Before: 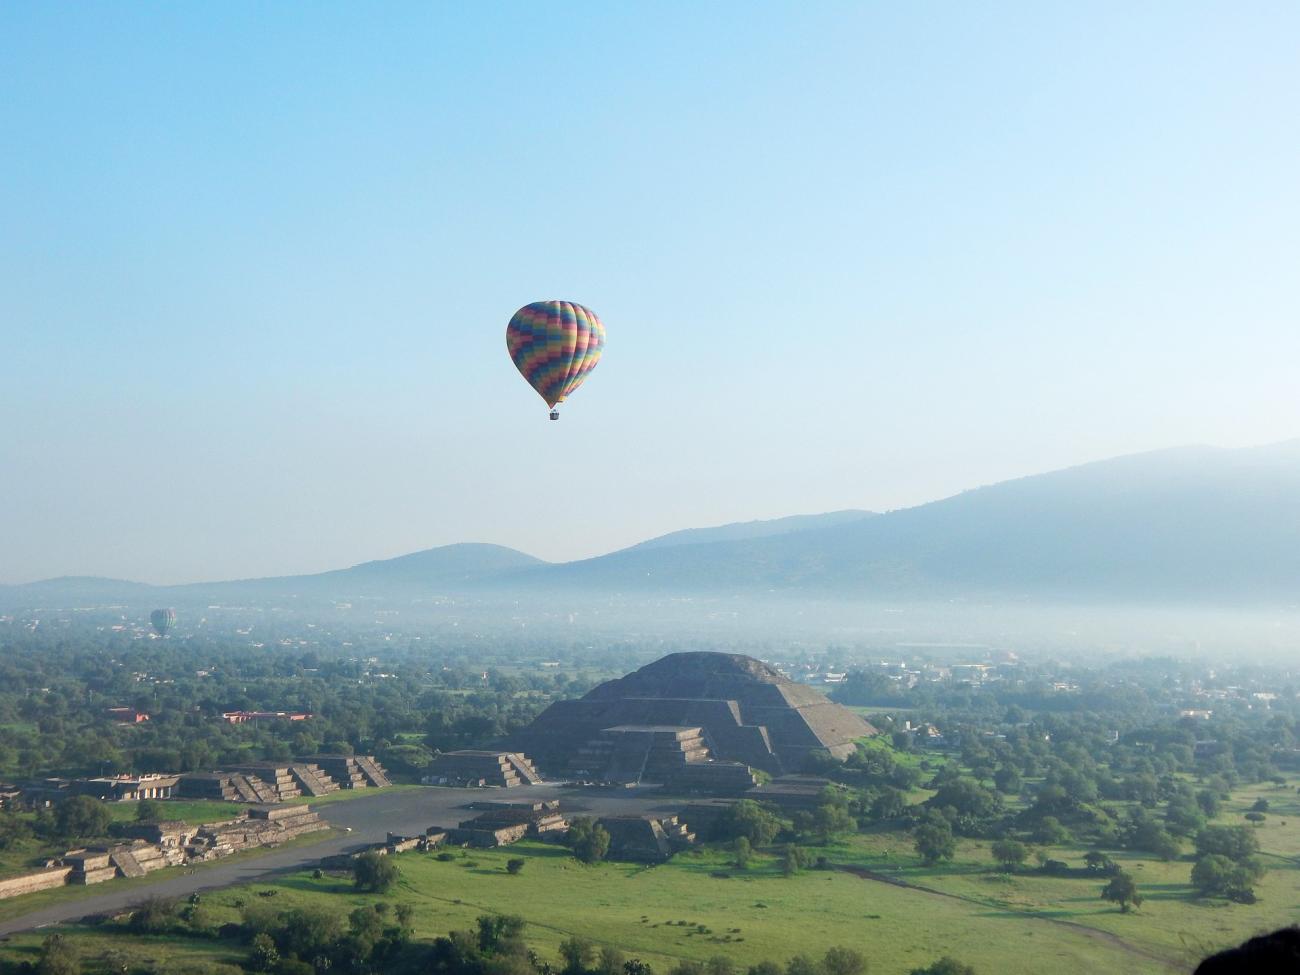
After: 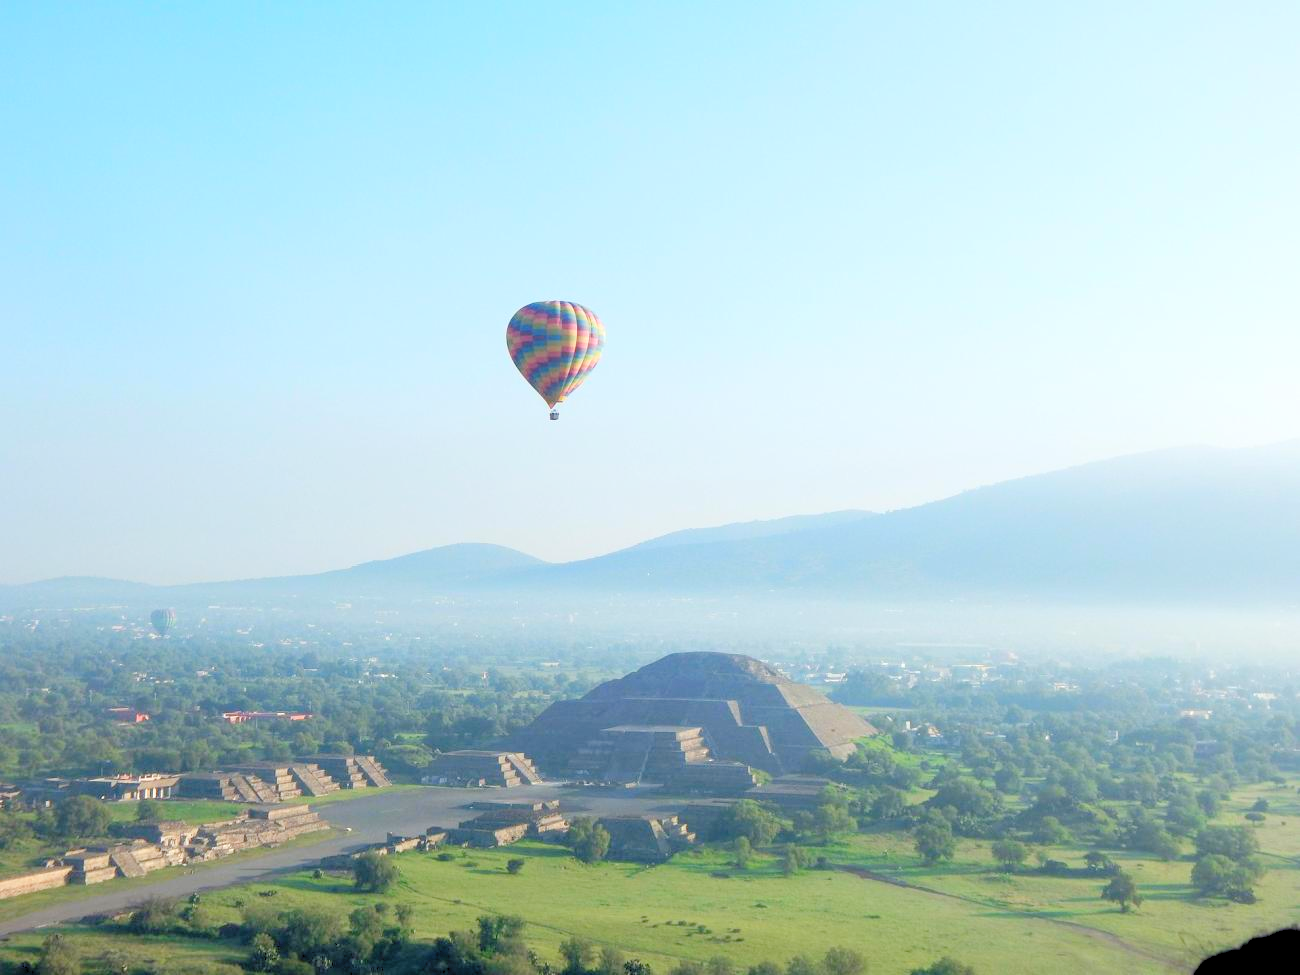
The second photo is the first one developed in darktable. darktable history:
levels: levels [0.072, 0.414, 0.976]
